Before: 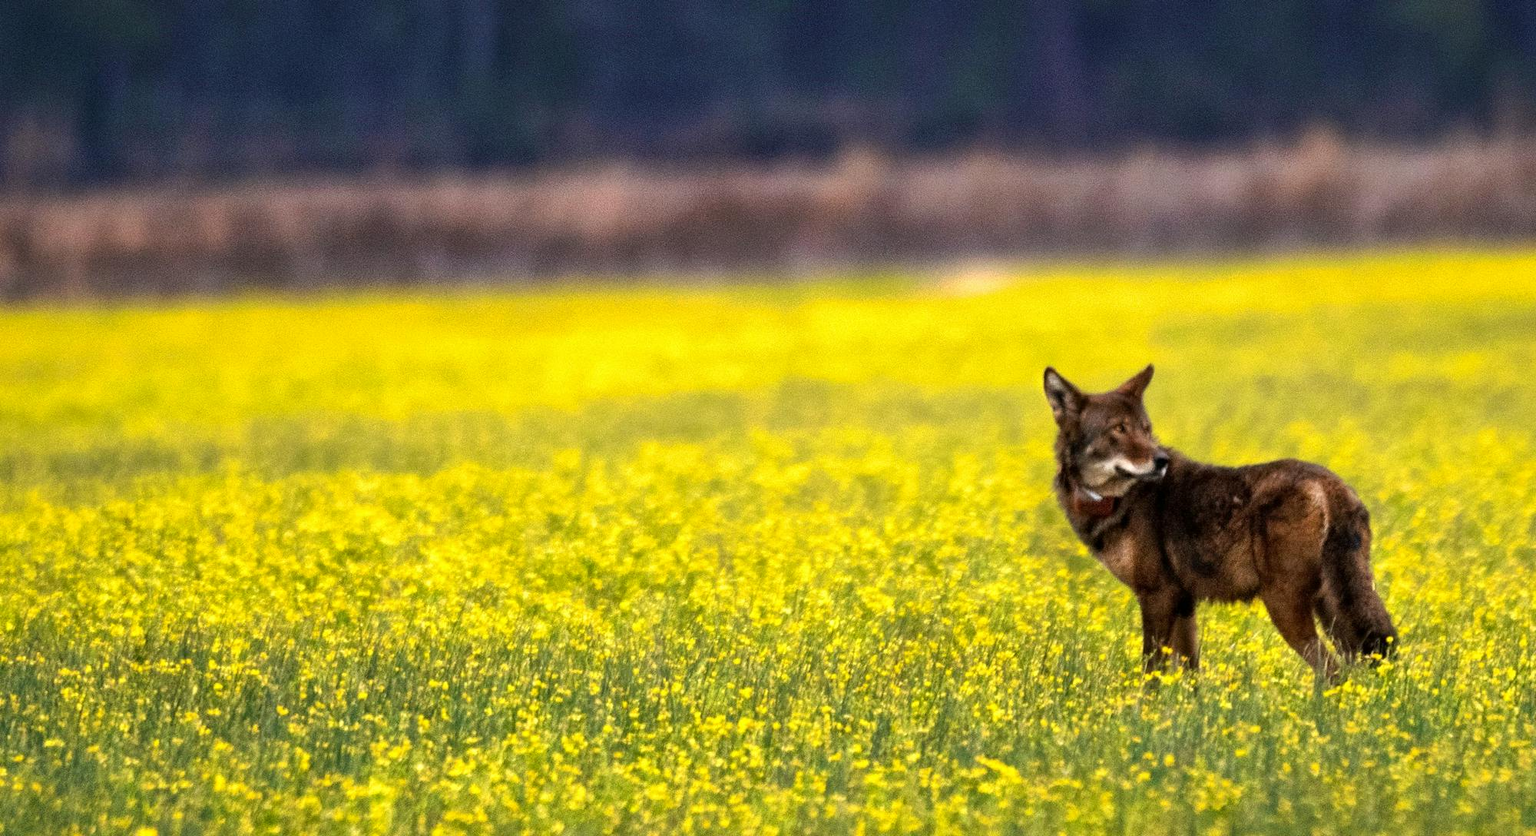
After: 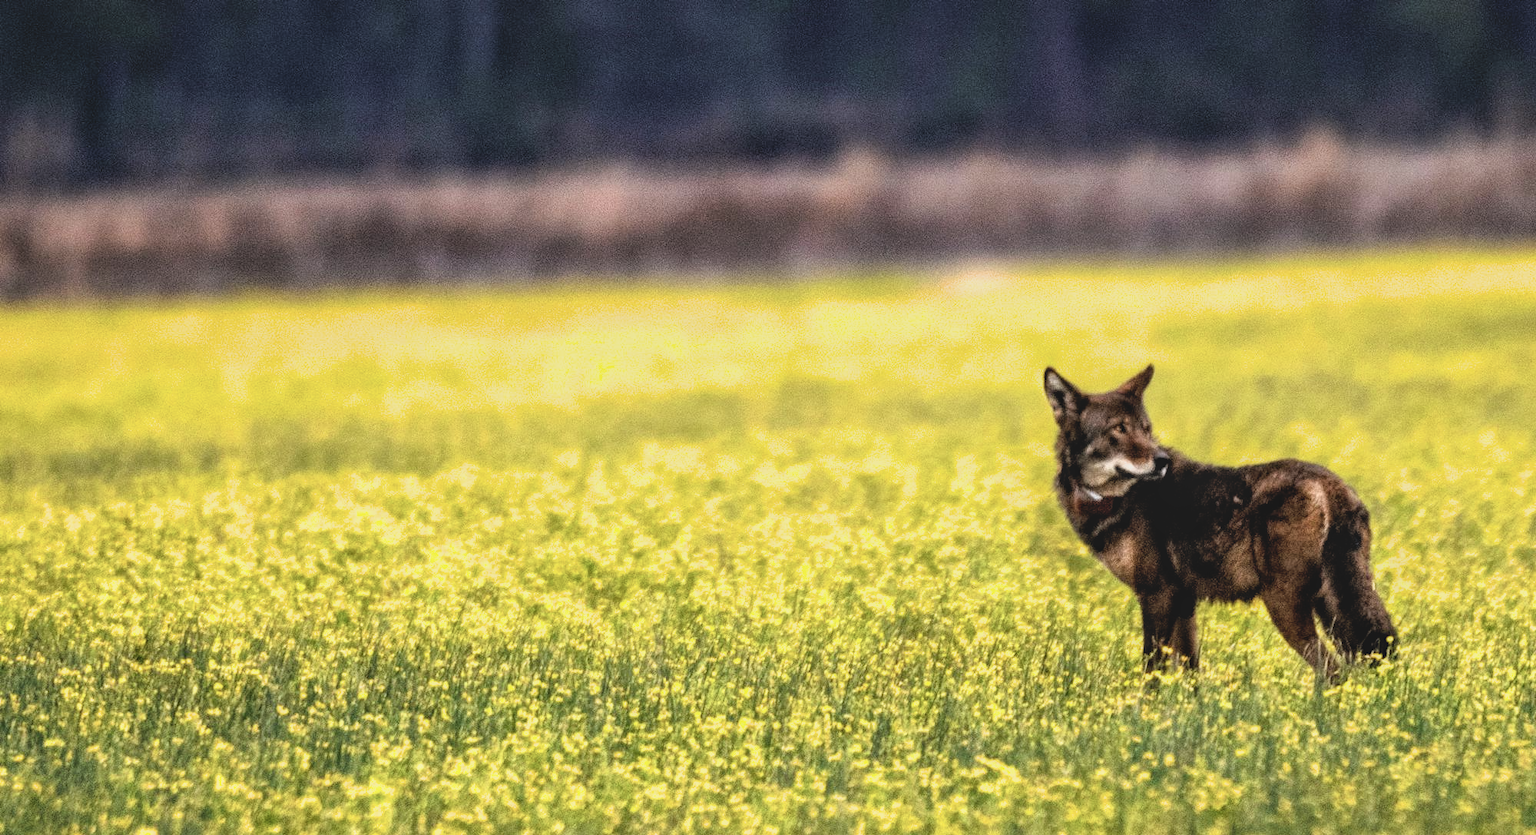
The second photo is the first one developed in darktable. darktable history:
contrast brightness saturation: contrast -0.147, brightness 0.048, saturation -0.136
filmic rgb: black relative exposure -8.71 EV, white relative exposure 2.64 EV, target black luminance 0%, target white luminance 99.945%, hardness 6.27, latitude 74.4%, contrast 1.319, highlights saturation mix -4.73%
local contrast: on, module defaults
